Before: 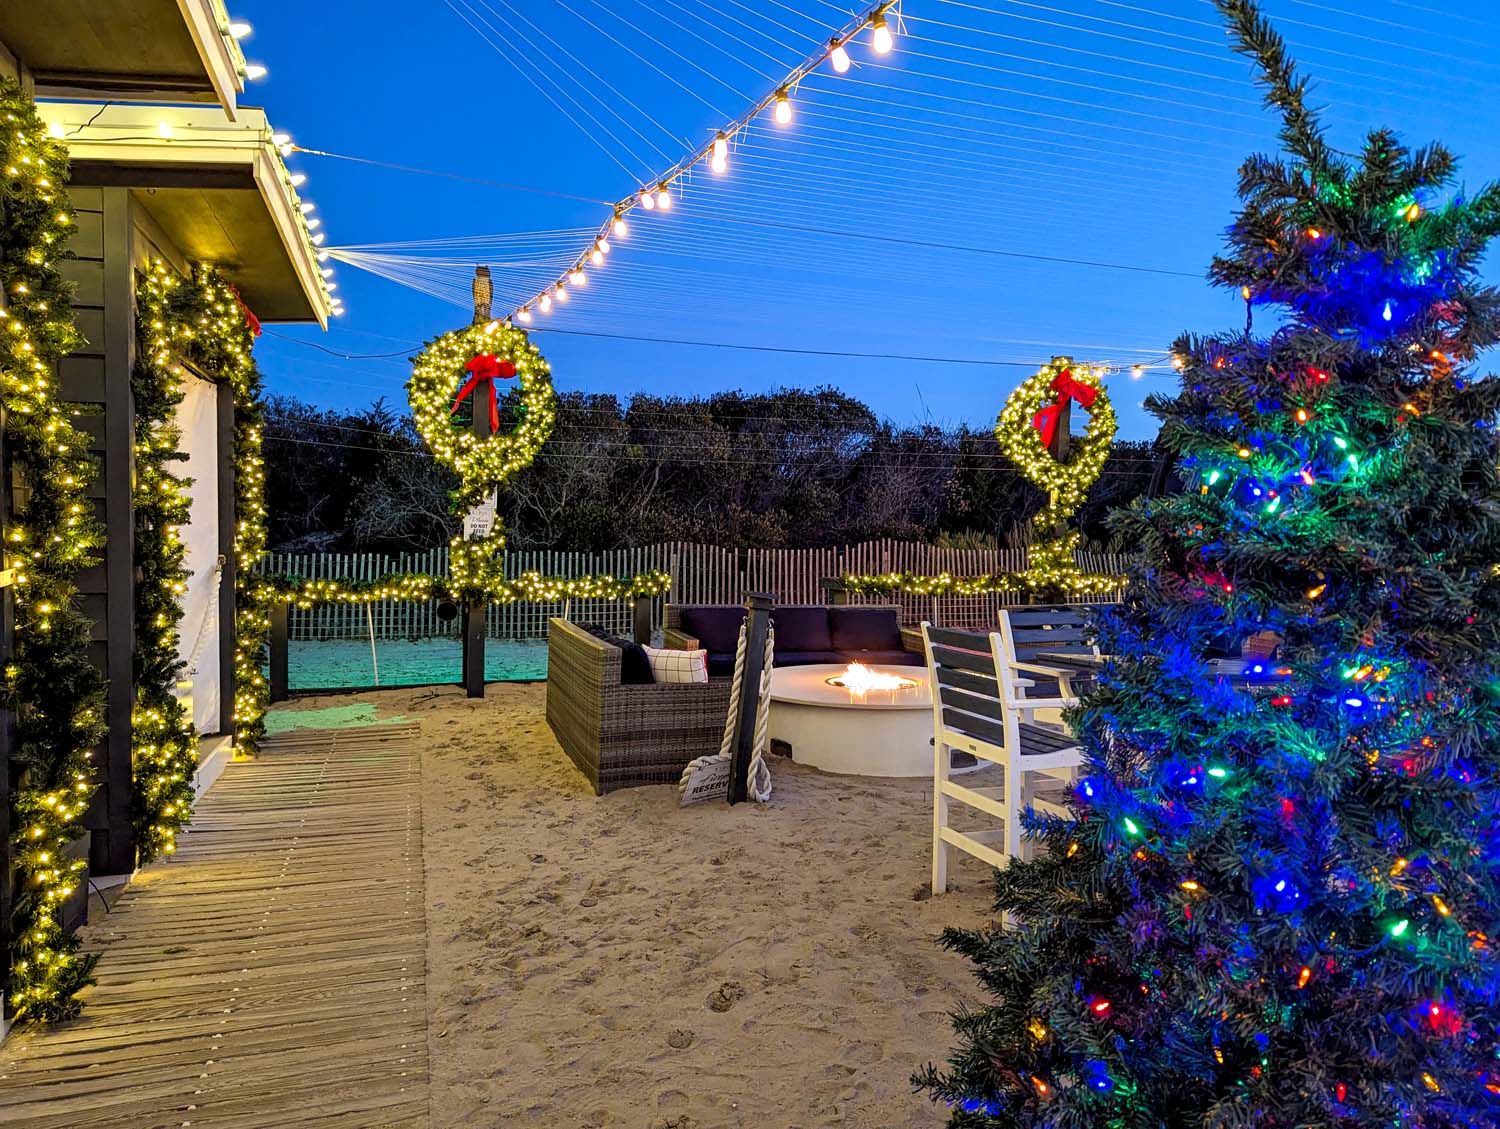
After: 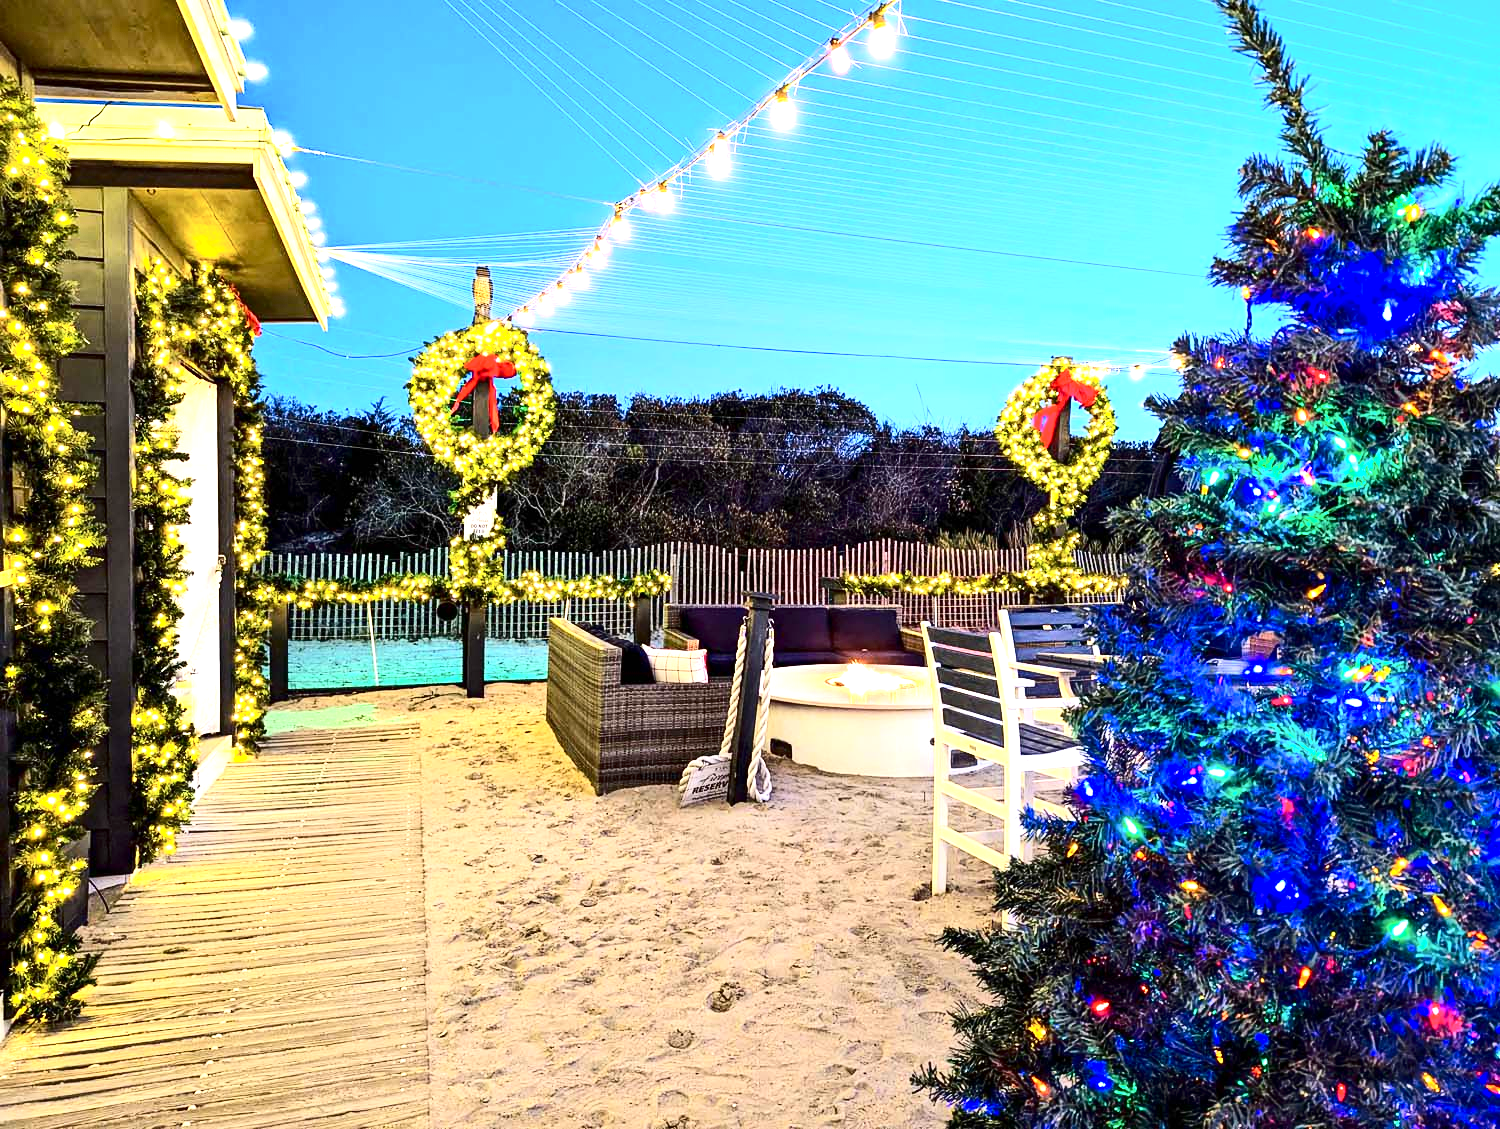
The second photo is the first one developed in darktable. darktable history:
exposure: exposure 1.497 EV, compensate exposure bias true, compensate highlight preservation false
contrast brightness saturation: contrast 0.291
